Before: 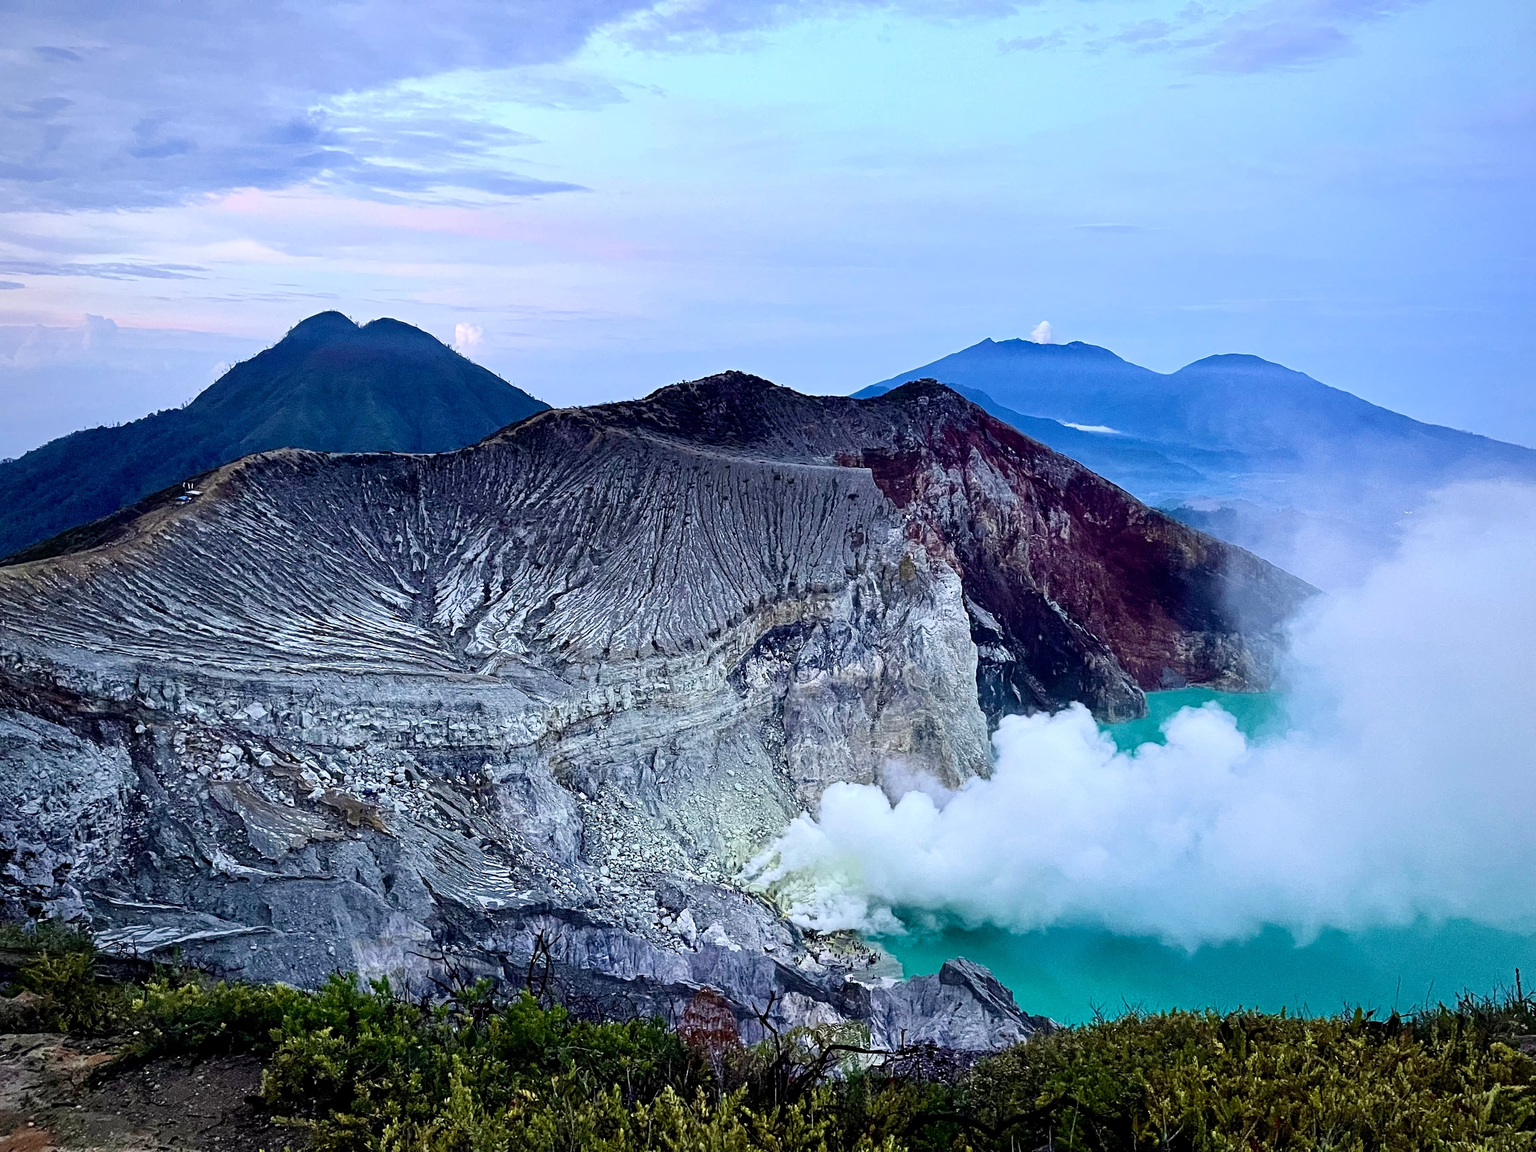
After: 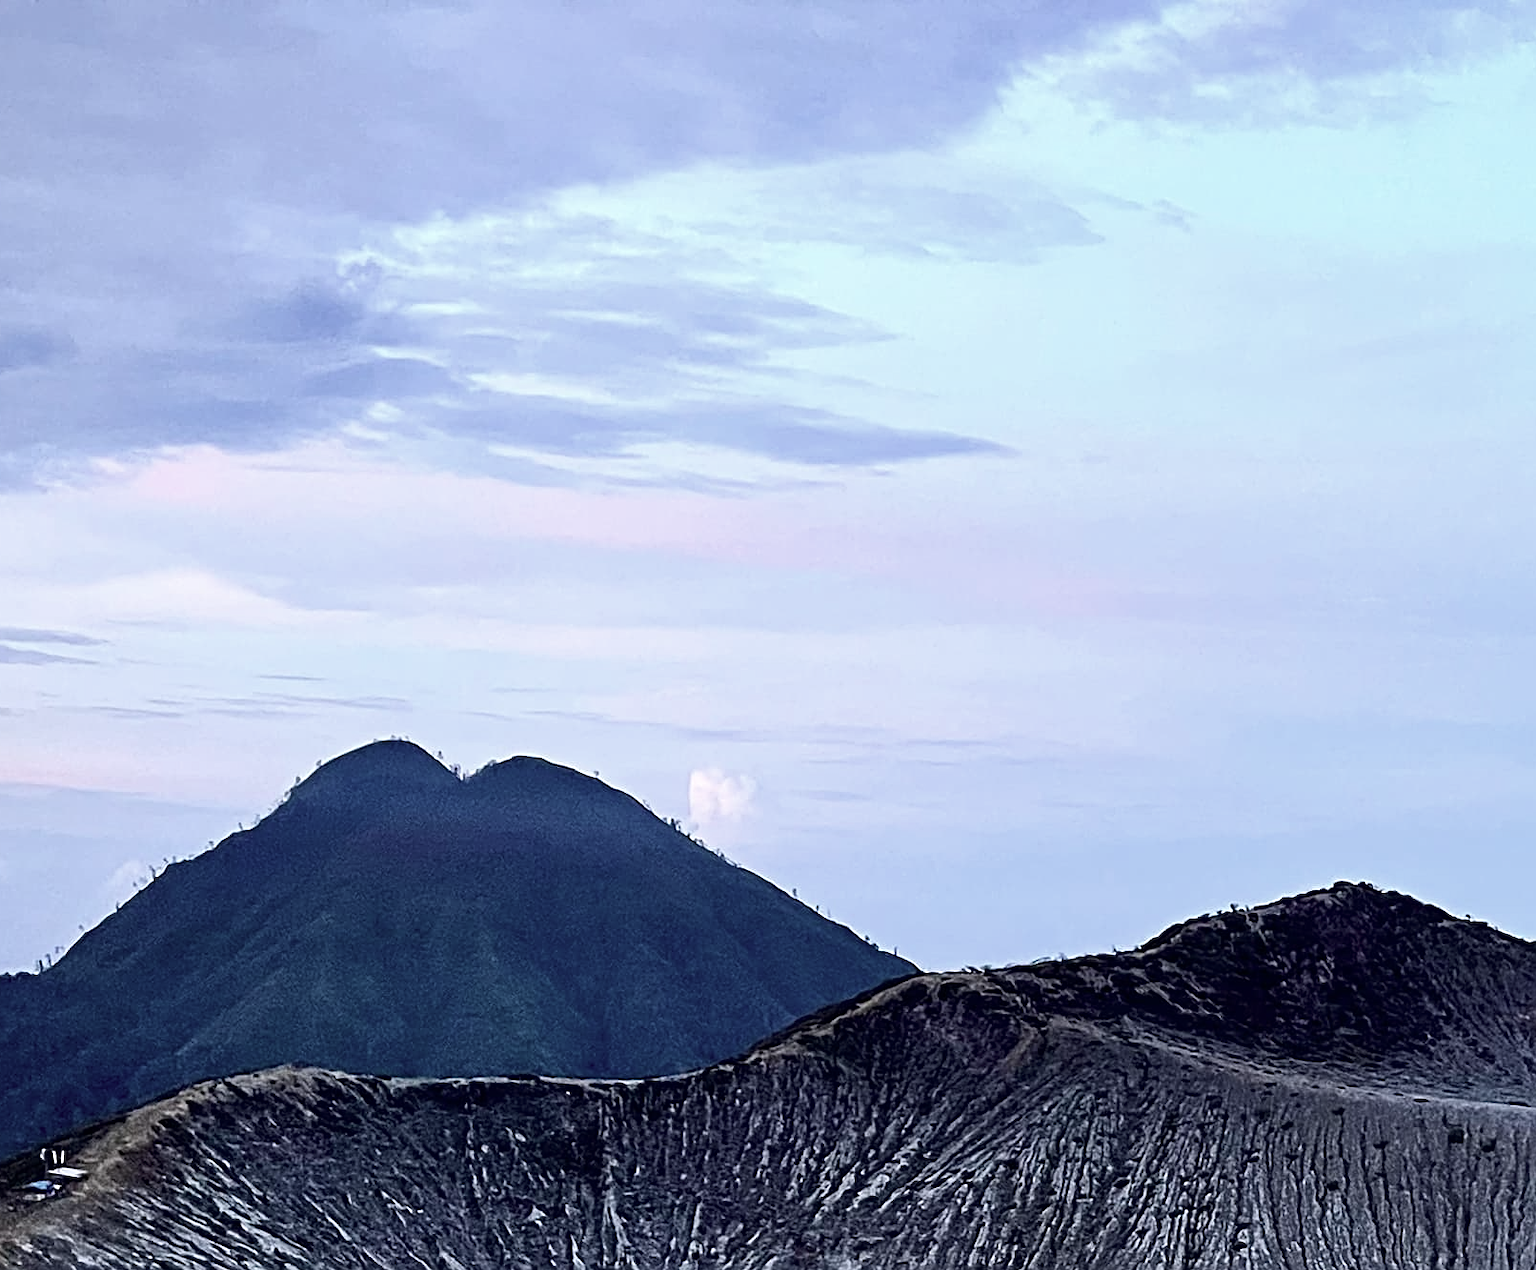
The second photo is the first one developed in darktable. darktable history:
crop and rotate: left 10.817%, top 0.062%, right 47.194%, bottom 53.626%
contrast brightness saturation: contrast 0.1, saturation -0.3
sharpen: on, module defaults
